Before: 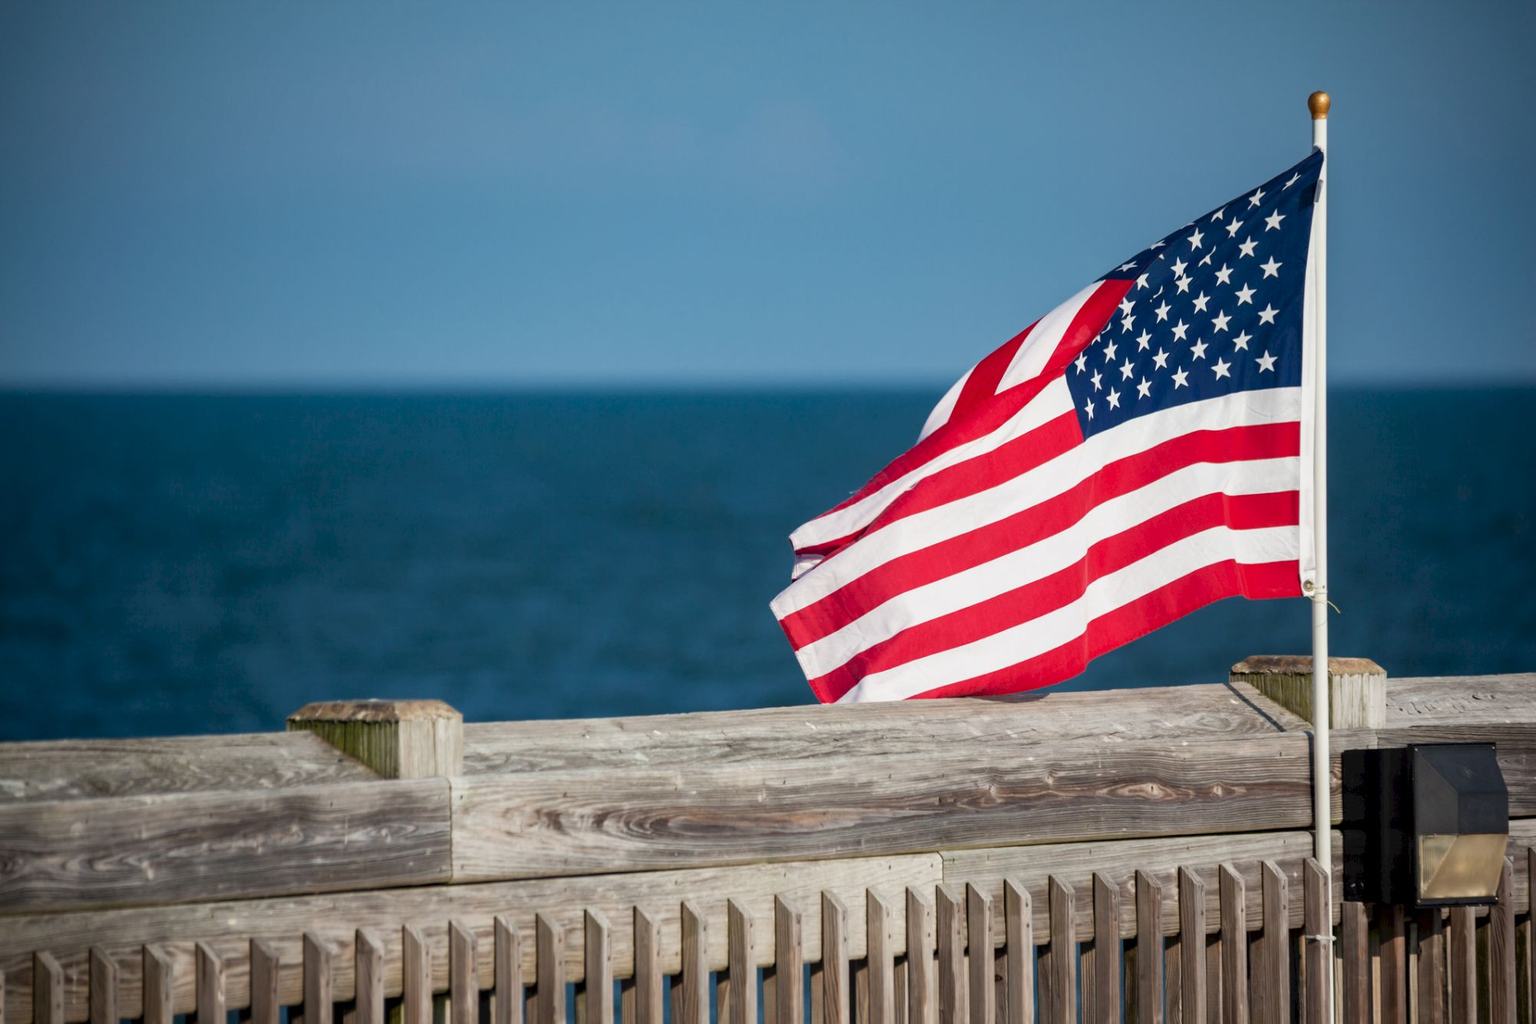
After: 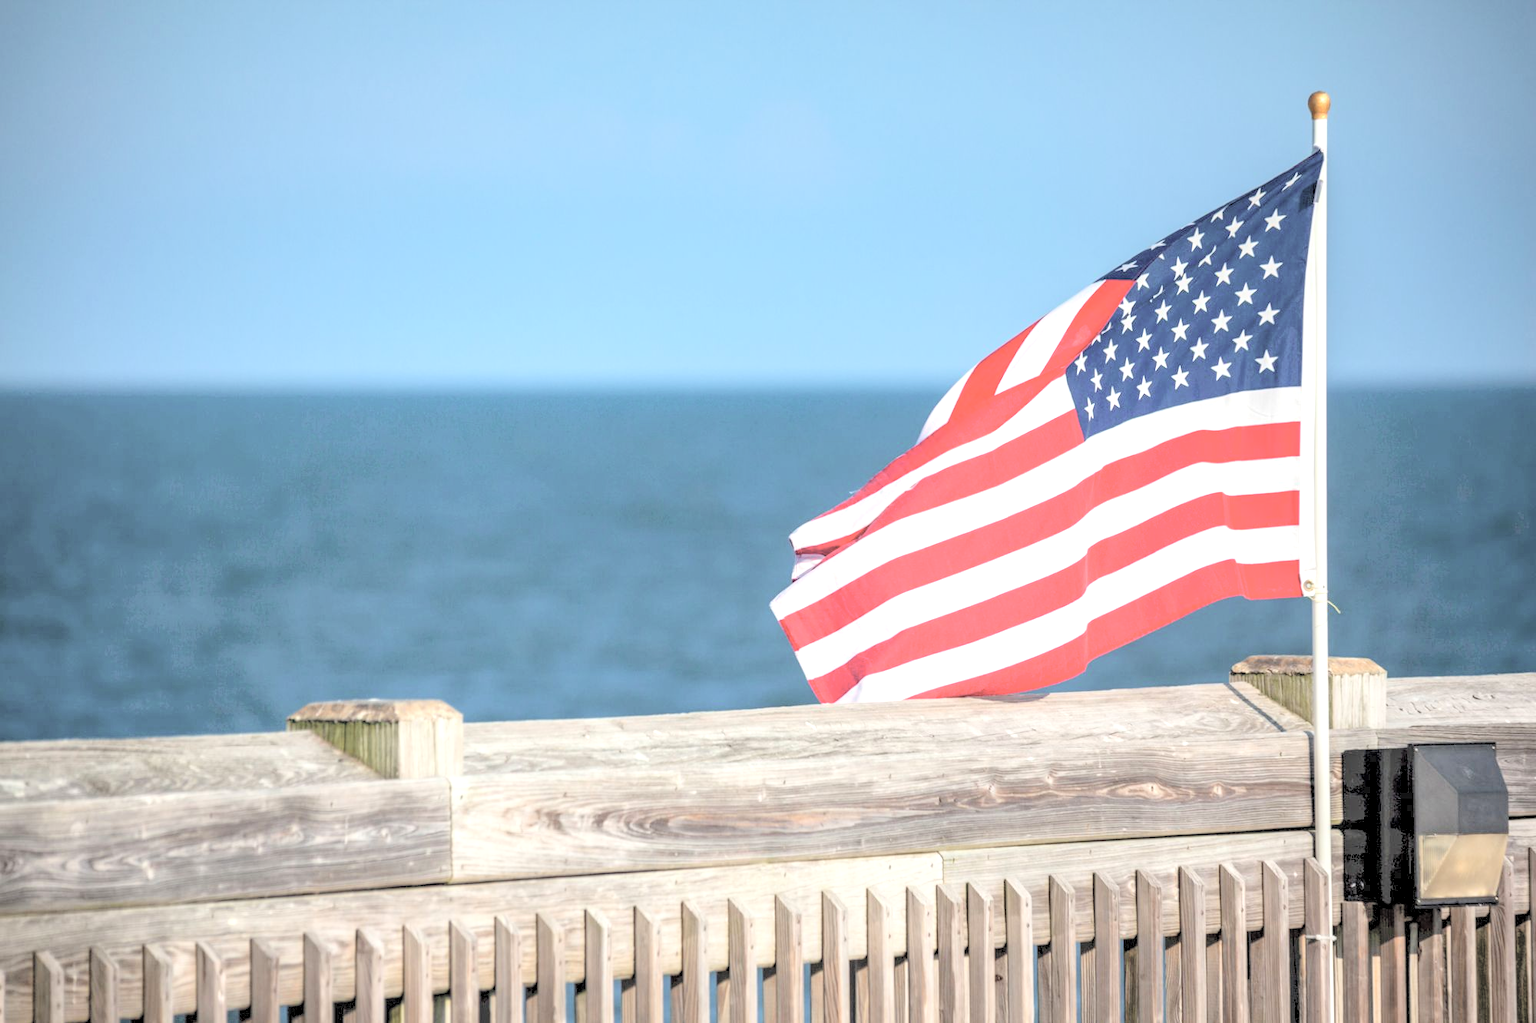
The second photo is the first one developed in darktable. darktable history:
contrast brightness saturation: brightness 0.998
local contrast: detail 160%
